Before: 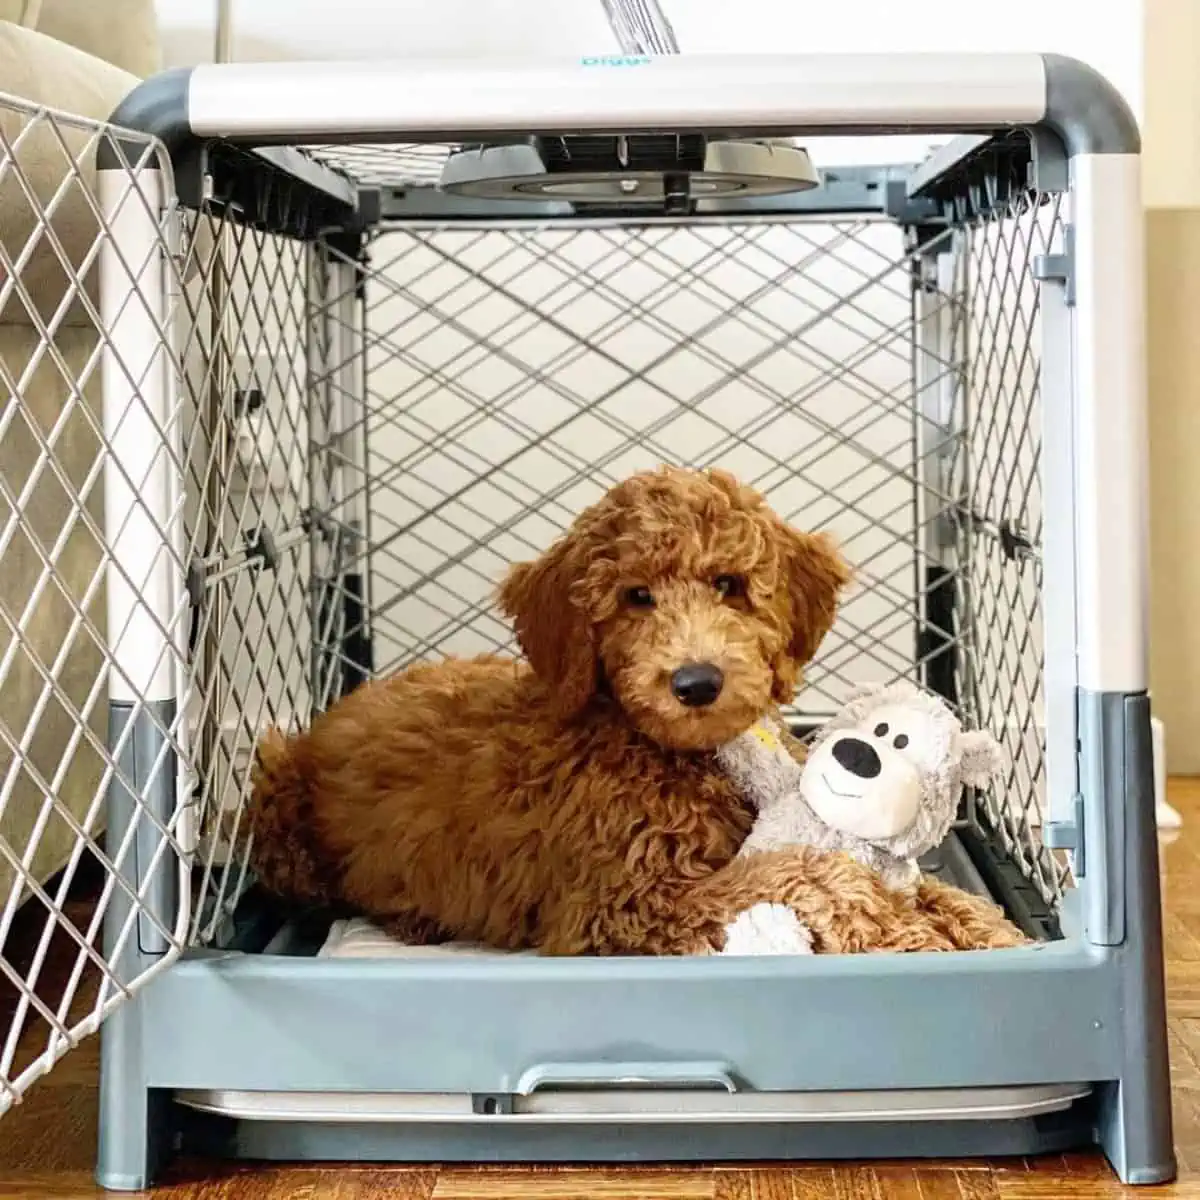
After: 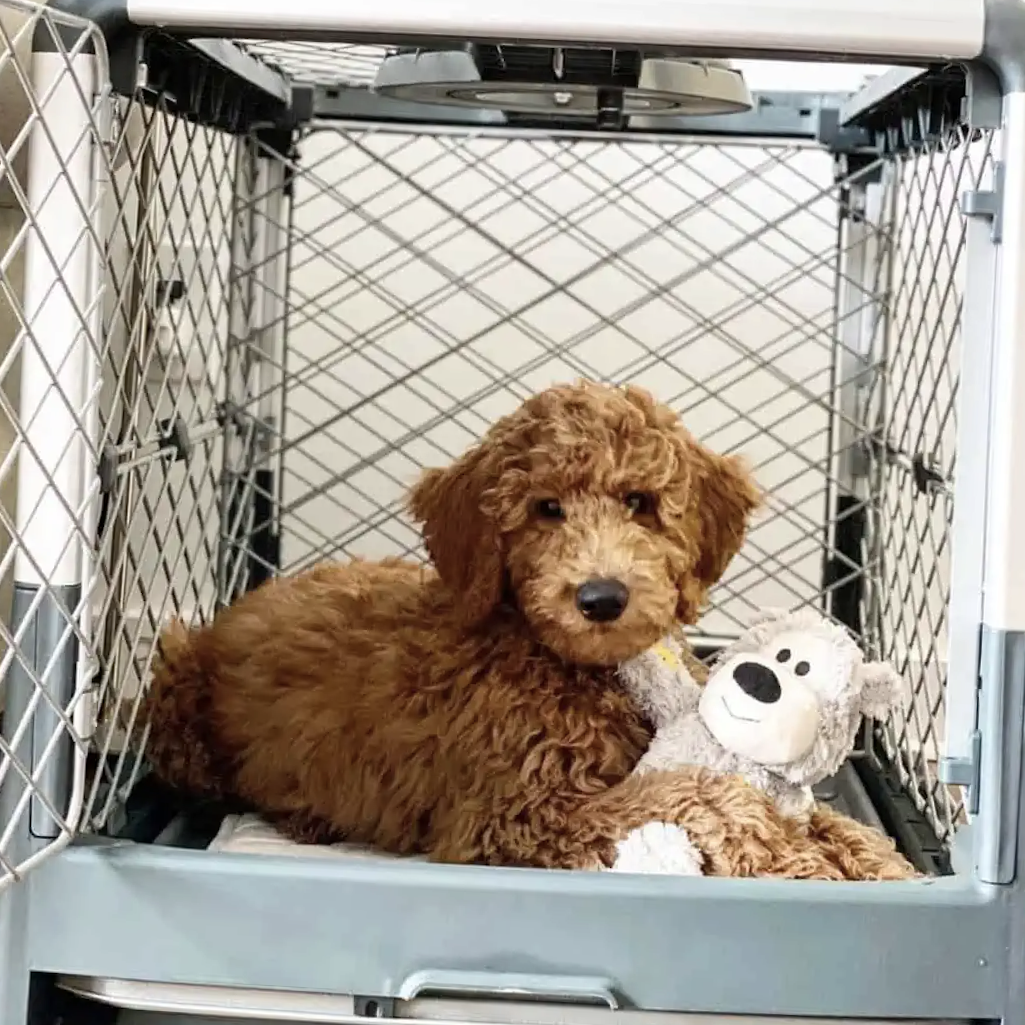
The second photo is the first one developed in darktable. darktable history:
crop and rotate: angle -3.27°, left 5.211%, top 5.211%, right 4.607%, bottom 4.607%
contrast brightness saturation: contrast 0.06, brightness -0.01, saturation -0.23
